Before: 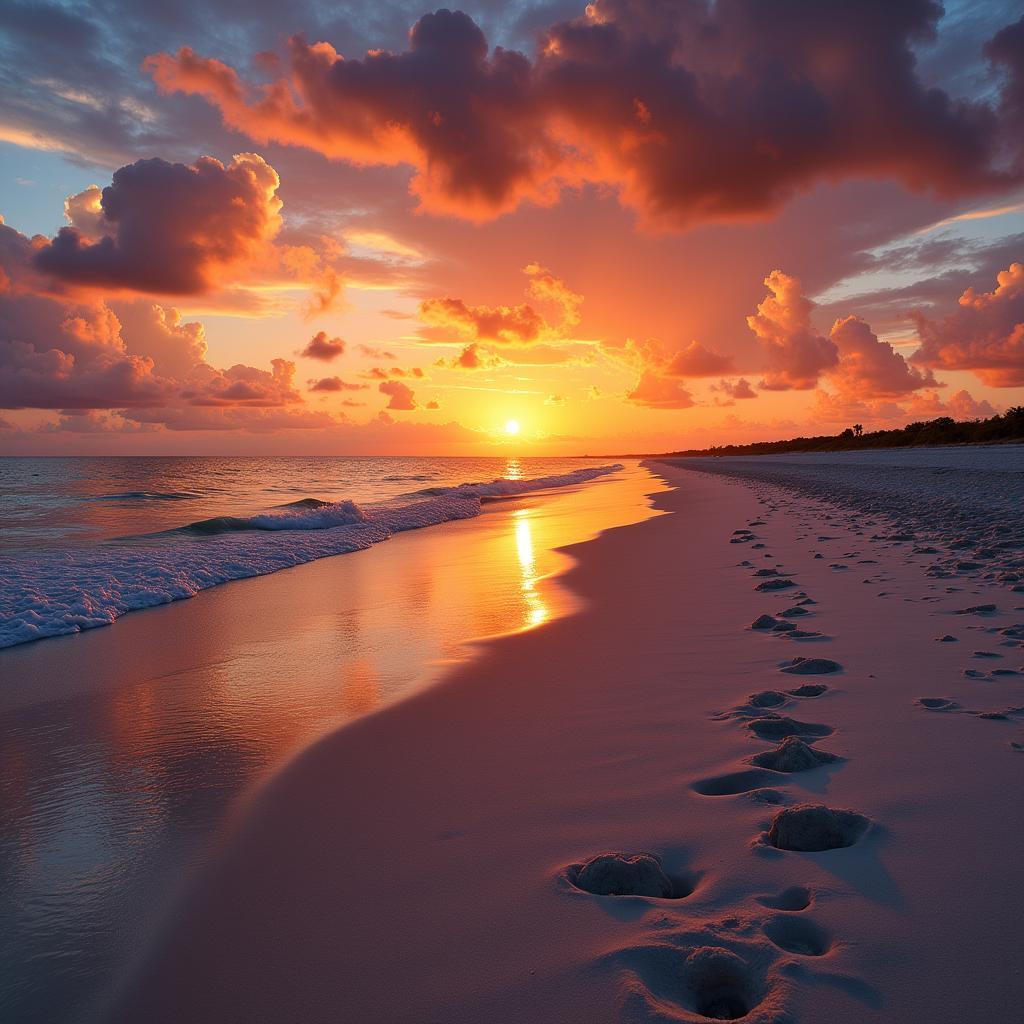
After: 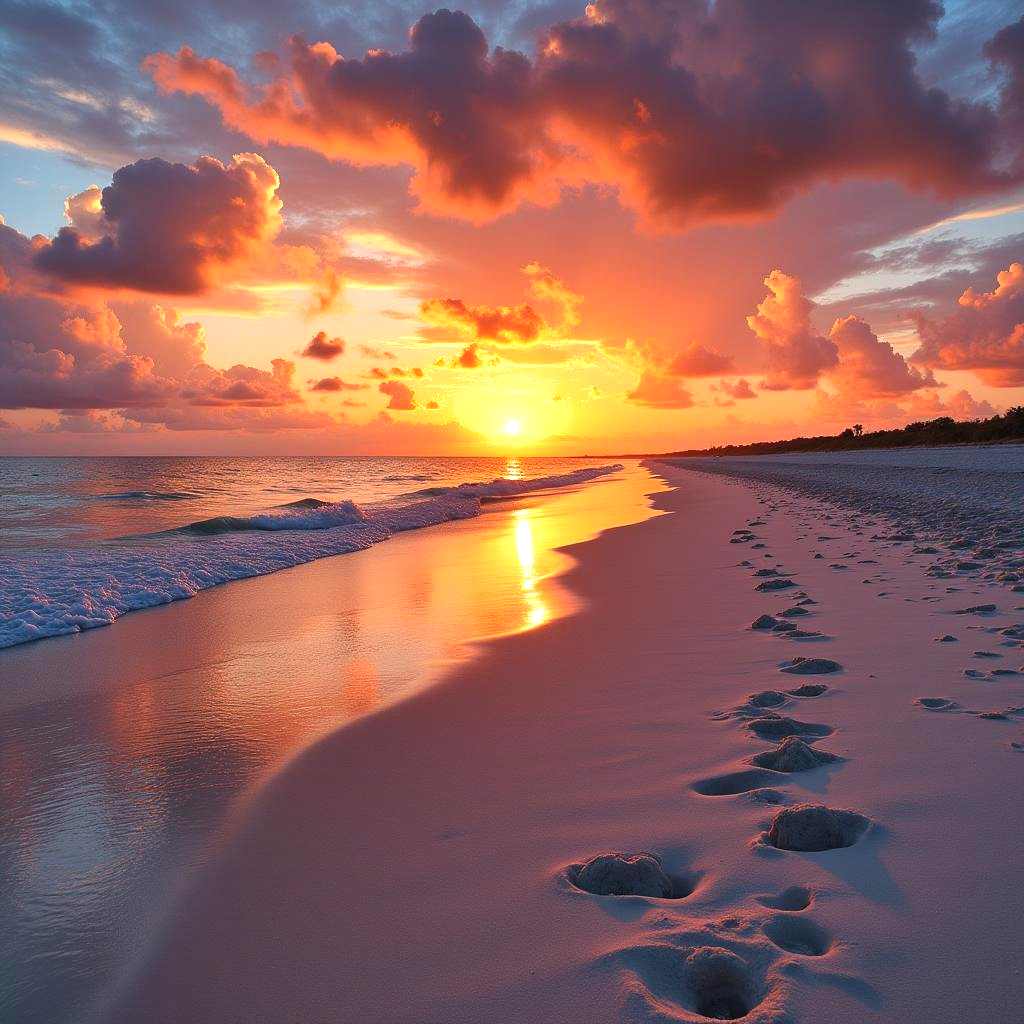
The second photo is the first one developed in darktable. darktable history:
shadows and highlights: soften with gaussian
exposure: black level correction -0.002, exposure 0.532 EV, compensate highlight preservation false
